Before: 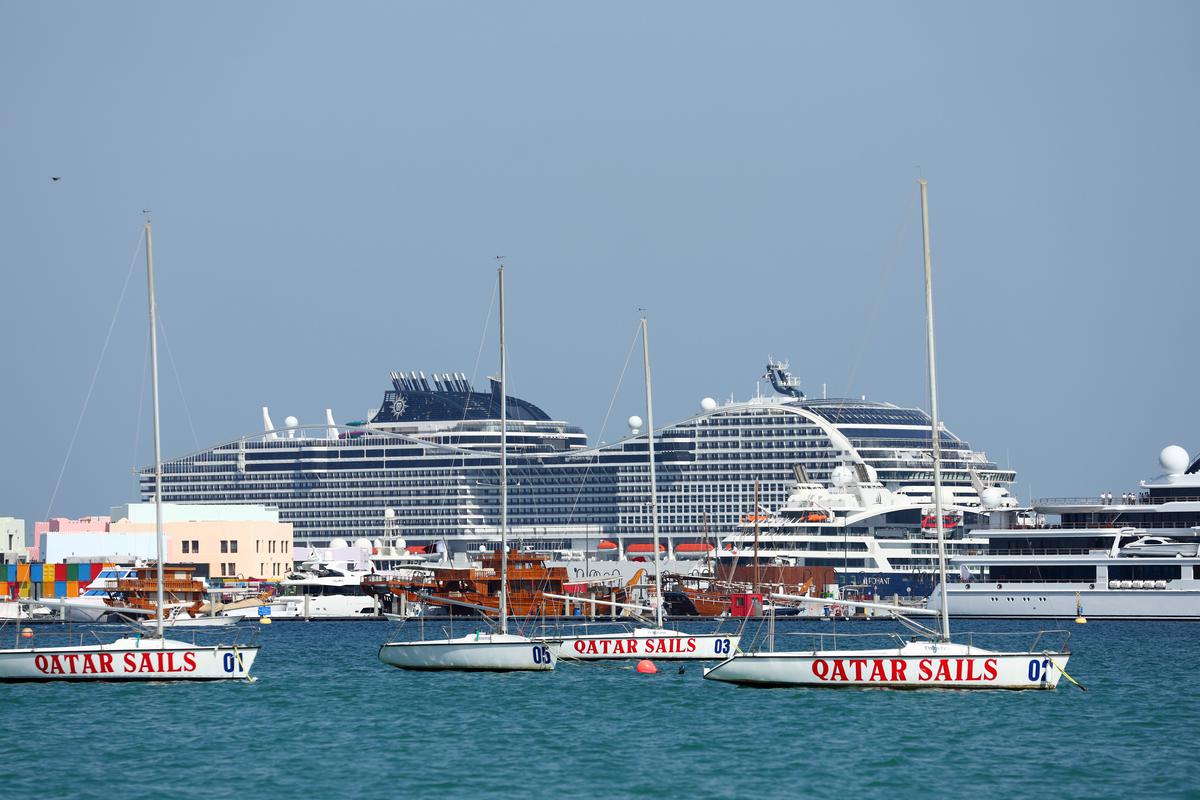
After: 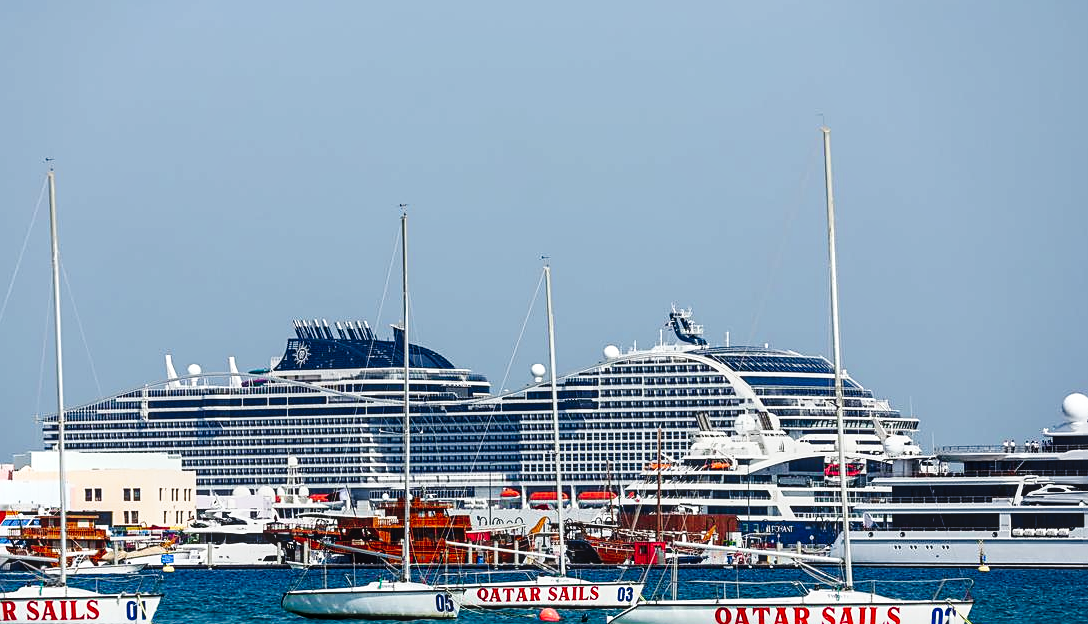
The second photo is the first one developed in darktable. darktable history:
local contrast: on, module defaults
crop: left 8.154%, top 6.58%, bottom 15.255%
tone curve: curves: ch0 [(0, 0.023) (0.087, 0.065) (0.184, 0.168) (0.45, 0.54) (0.57, 0.683) (0.722, 0.825) (0.877, 0.948) (1, 1)]; ch1 [(0, 0) (0.388, 0.369) (0.45, 0.43) (0.505, 0.509) (0.534, 0.528) (0.657, 0.655) (1, 1)]; ch2 [(0, 0) (0.314, 0.223) (0.427, 0.405) (0.5, 0.5) (0.55, 0.566) (0.625, 0.657) (1, 1)], preserve colors none
sharpen: amount 0.491
contrast brightness saturation: contrast 0.07, brightness -0.141, saturation 0.111
